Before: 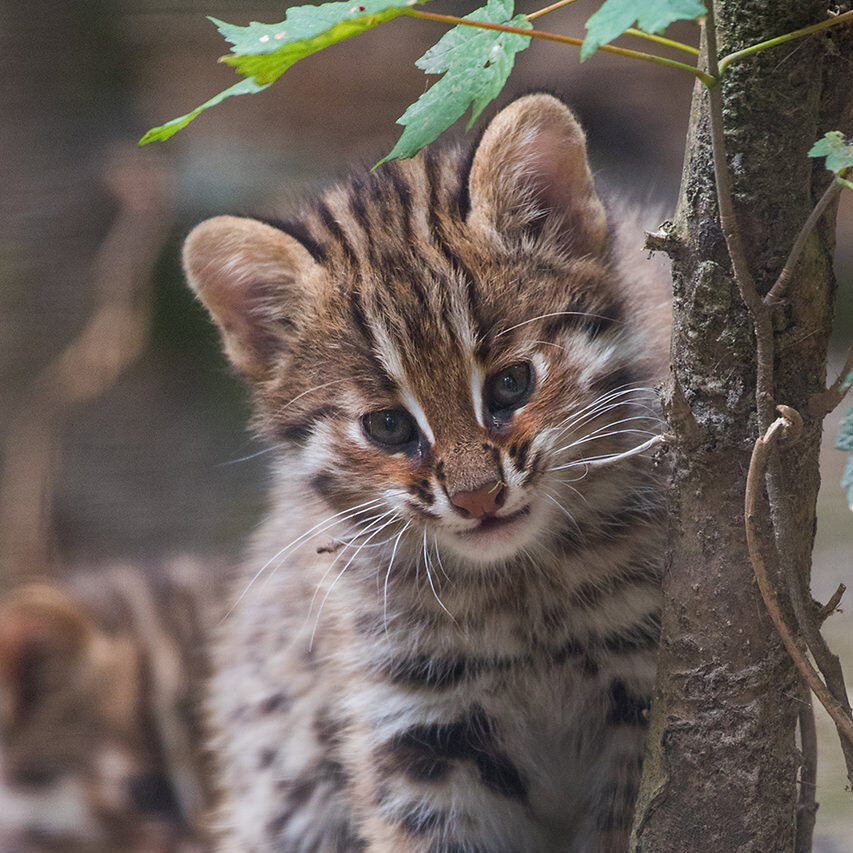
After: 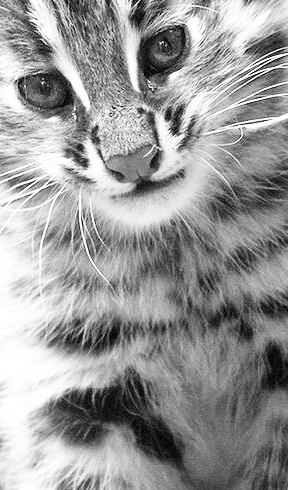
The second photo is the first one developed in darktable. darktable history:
color zones: curves: ch1 [(0, -0.394) (0.143, -0.394) (0.286, -0.394) (0.429, -0.392) (0.571, -0.391) (0.714, -0.391) (0.857, -0.391) (1, -0.394)]
filmic rgb: black relative exposure -5.12 EV, white relative exposure 3.53 EV, hardness 3.18, contrast 1.505, highlights saturation mix -49.74%
exposure: black level correction 0, exposure 1.74 EV, compensate highlight preservation false
crop: left 40.504%, top 39.496%, right 25.636%, bottom 2.977%
